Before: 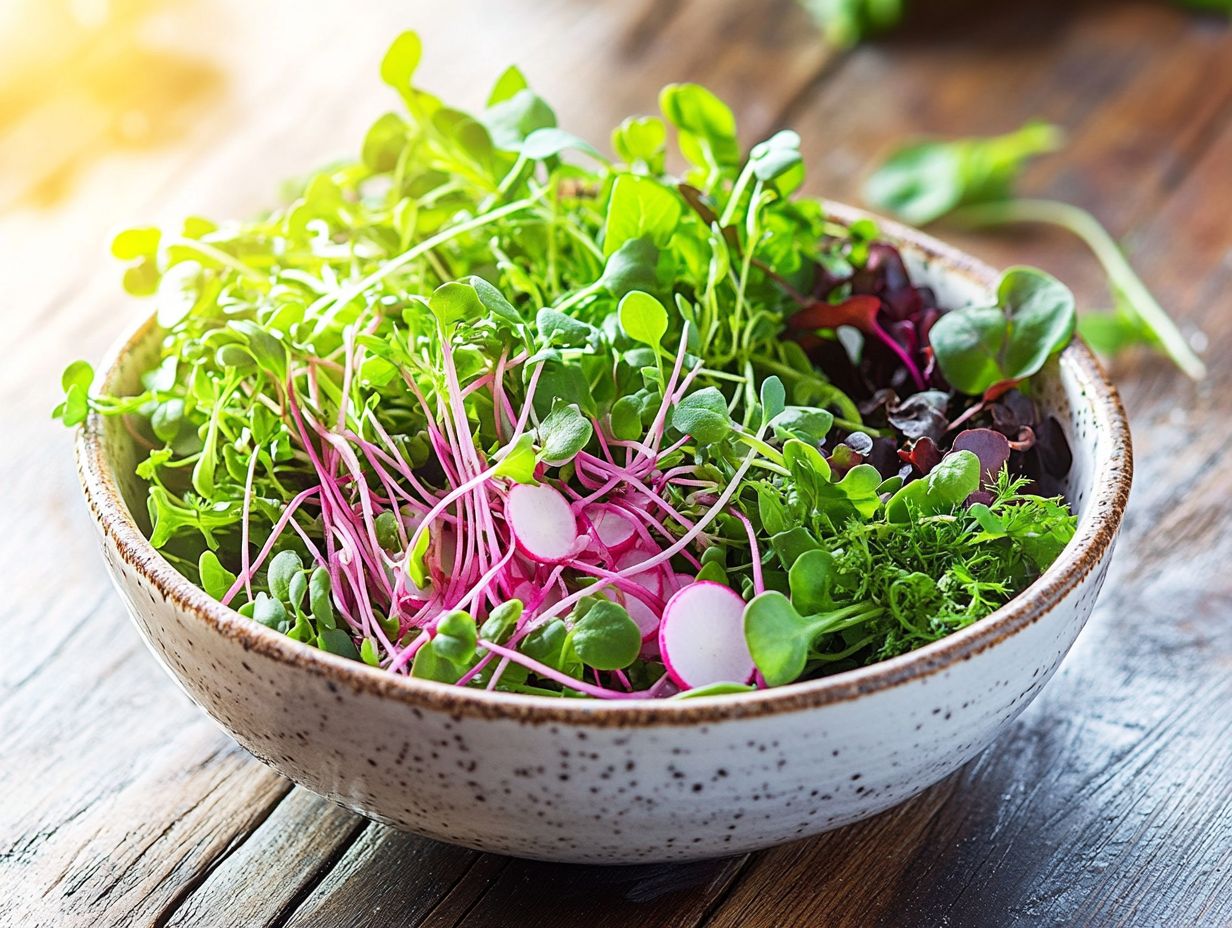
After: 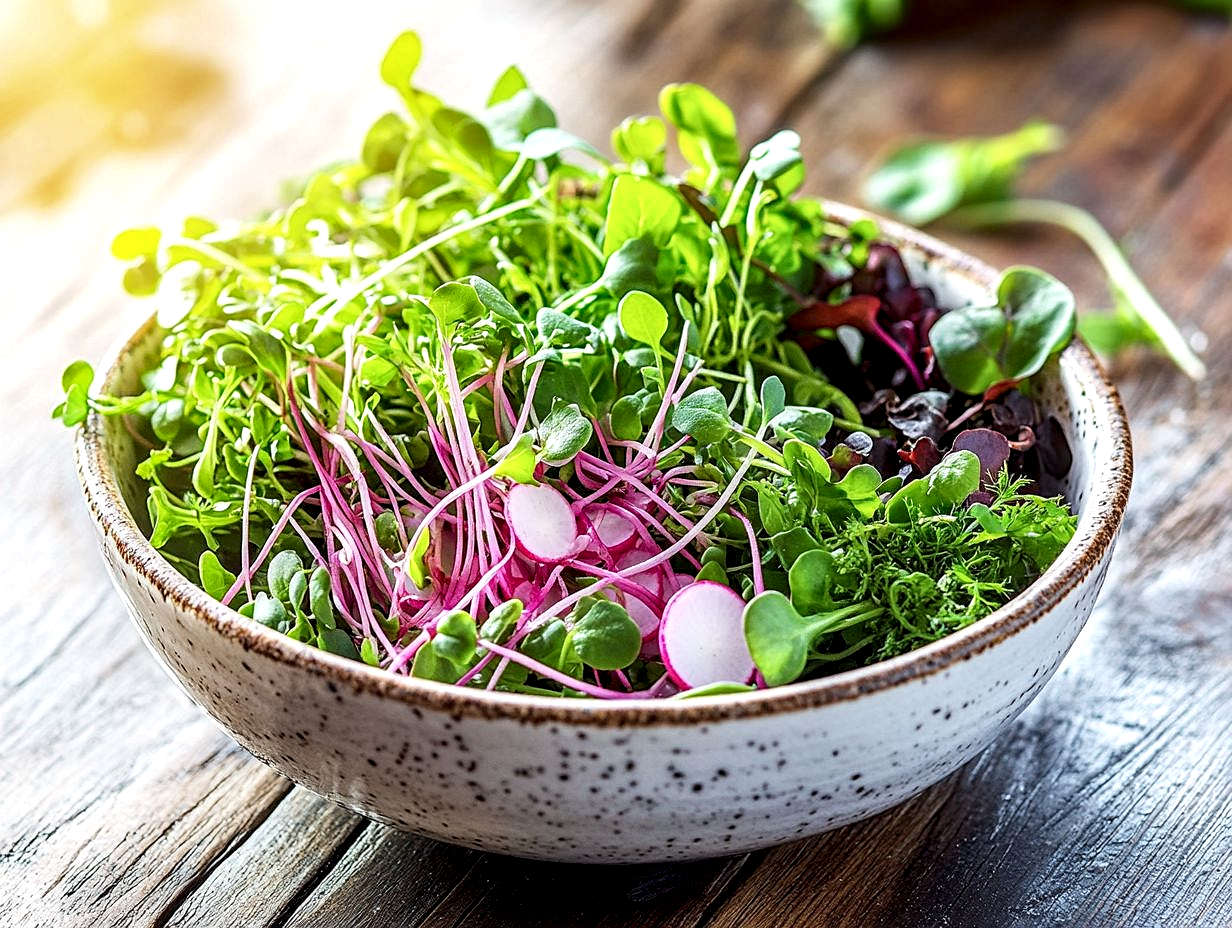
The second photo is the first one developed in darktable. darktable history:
local contrast: highlights 60%, shadows 61%, detail 160%
sharpen: radius 1.048, threshold 0.931
